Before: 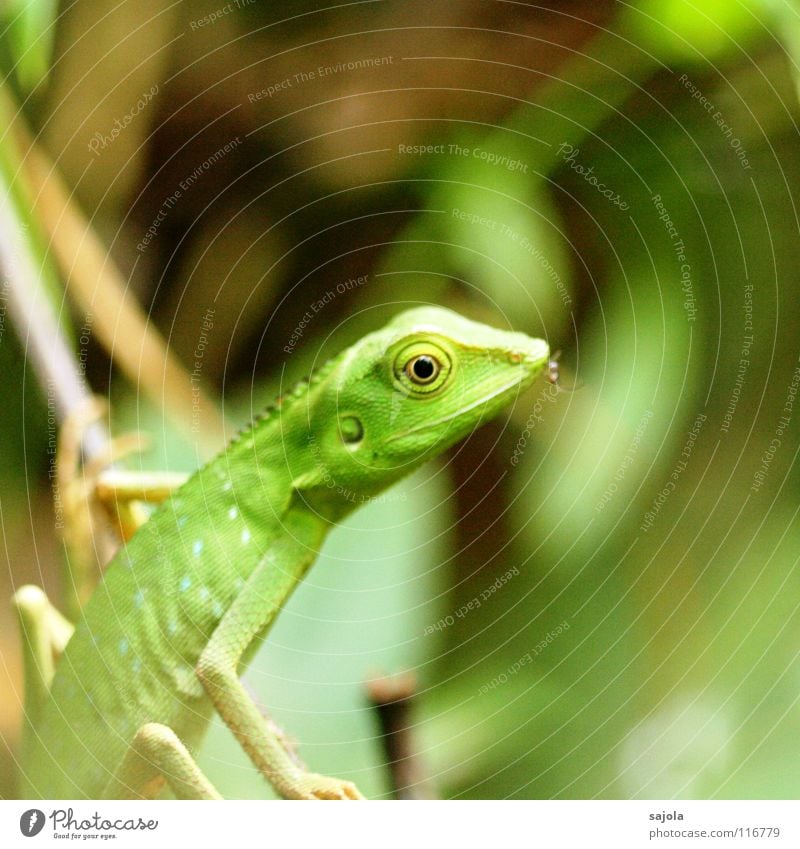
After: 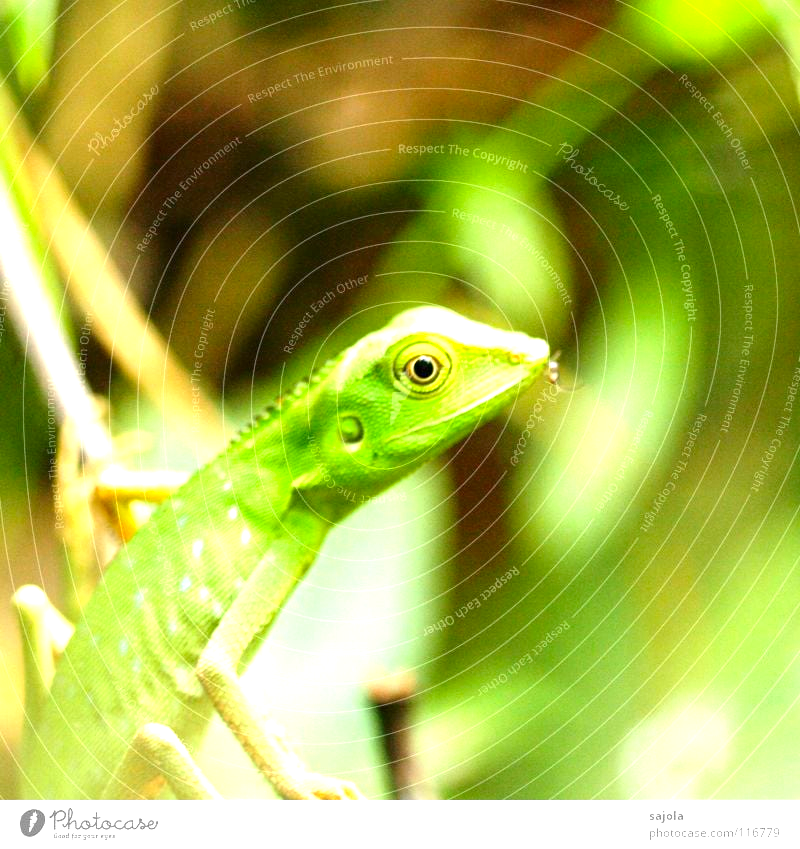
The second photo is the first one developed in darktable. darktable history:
exposure: exposure 1 EV, compensate highlight preservation false
contrast brightness saturation: saturation 0.13
